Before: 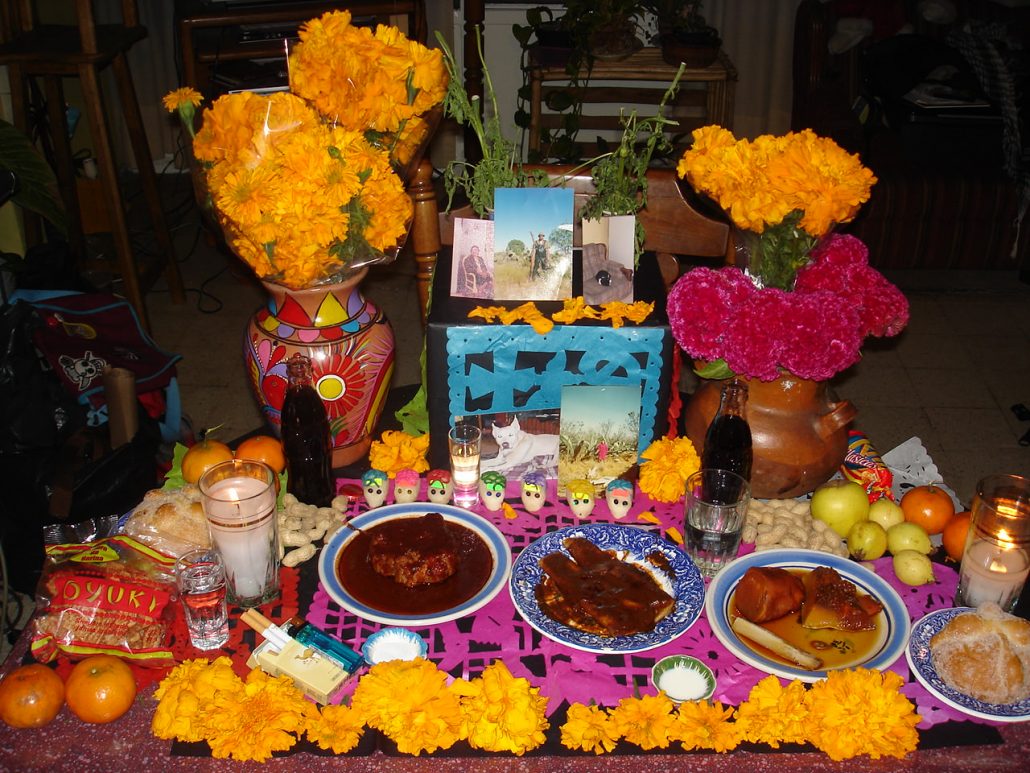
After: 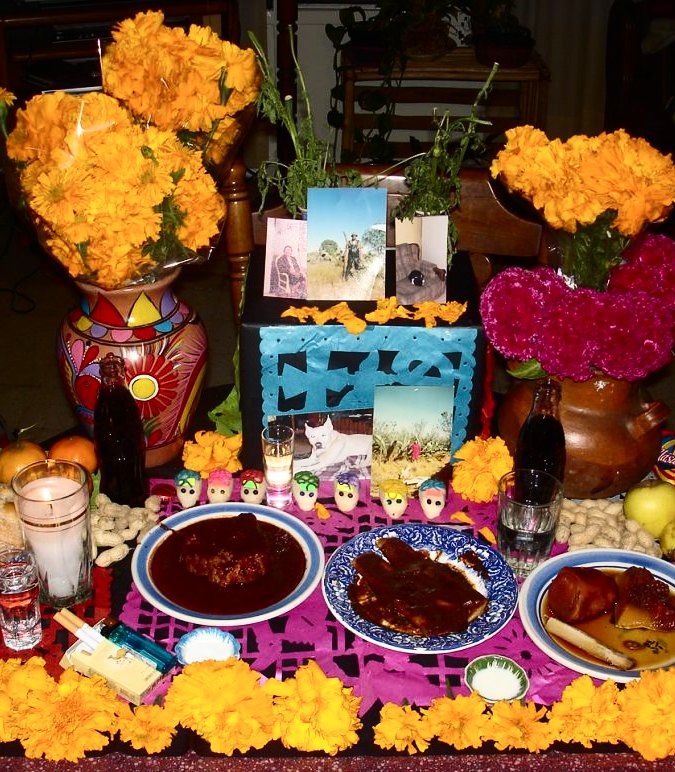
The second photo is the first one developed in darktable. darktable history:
crop and rotate: left 18.211%, right 16.197%
contrast brightness saturation: contrast 0.273
